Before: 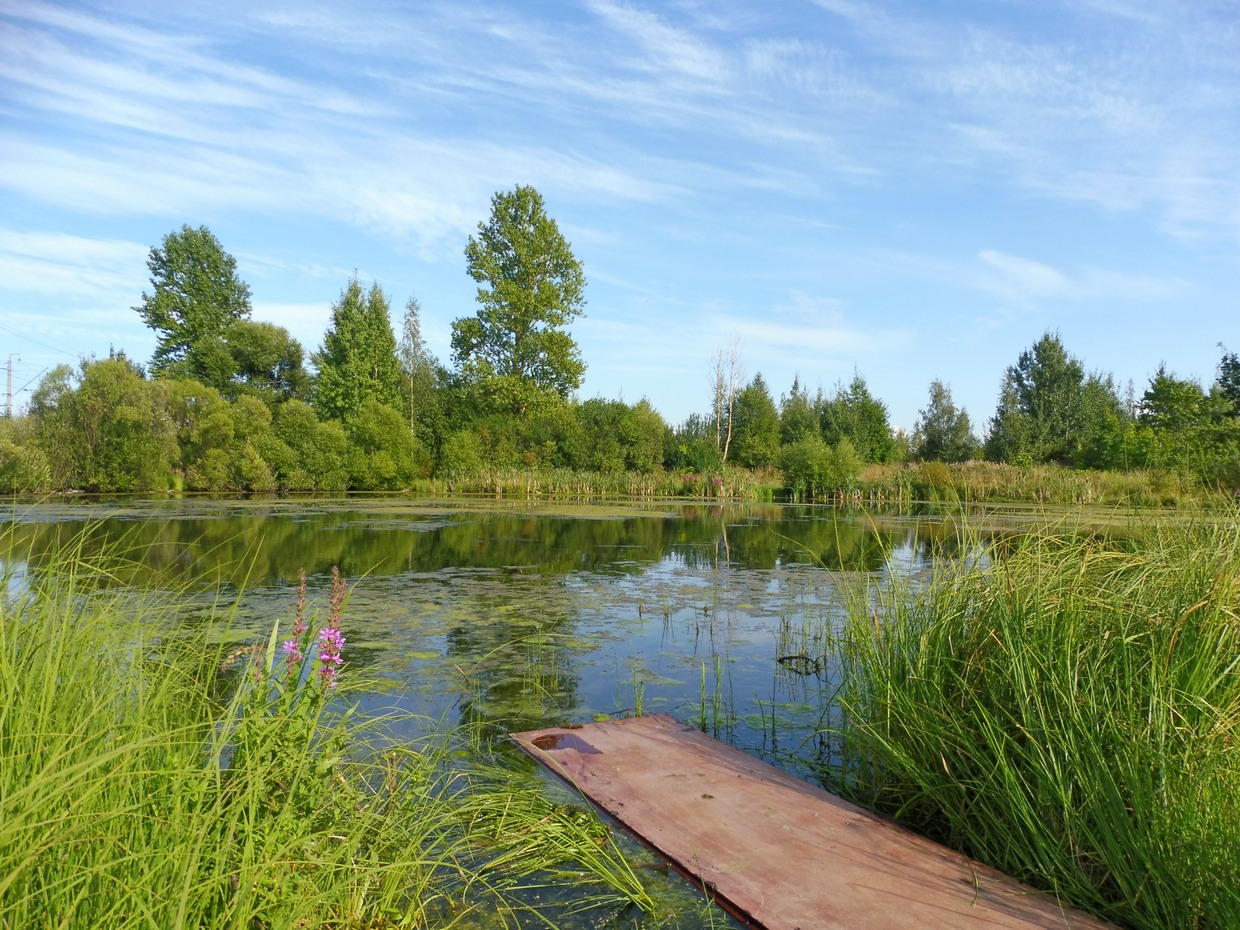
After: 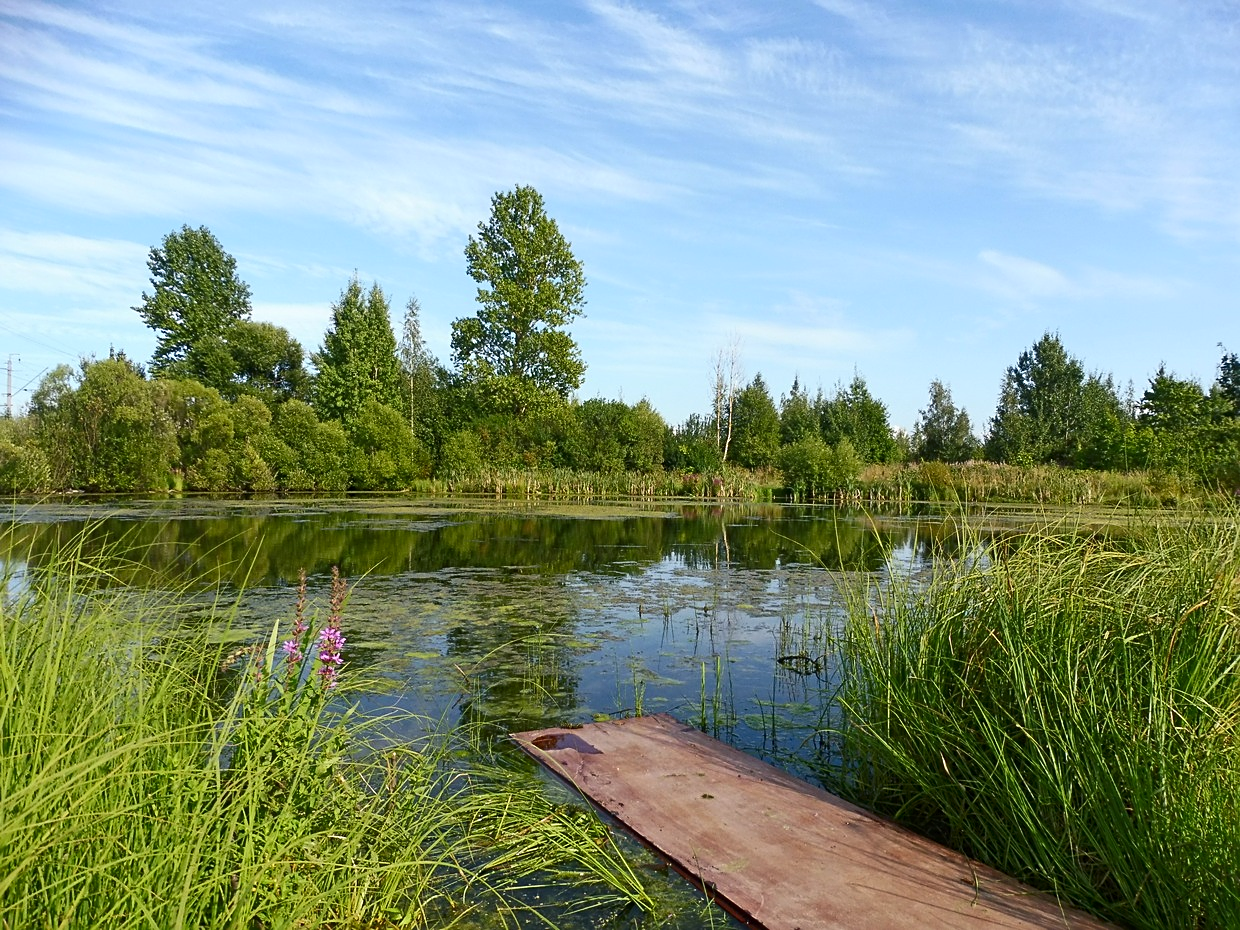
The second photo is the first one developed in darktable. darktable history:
tone curve: curves: ch0 [(0, 0) (0.003, 0.012) (0.011, 0.015) (0.025, 0.02) (0.044, 0.032) (0.069, 0.044) (0.1, 0.063) (0.136, 0.085) (0.177, 0.121) (0.224, 0.159) (0.277, 0.207) (0.335, 0.261) (0.399, 0.328) (0.468, 0.41) (0.543, 0.506) (0.623, 0.609) (0.709, 0.719) (0.801, 0.82) (0.898, 0.907) (1, 1)], color space Lab, independent channels, preserve colors none
sharpen: on, module defaults
